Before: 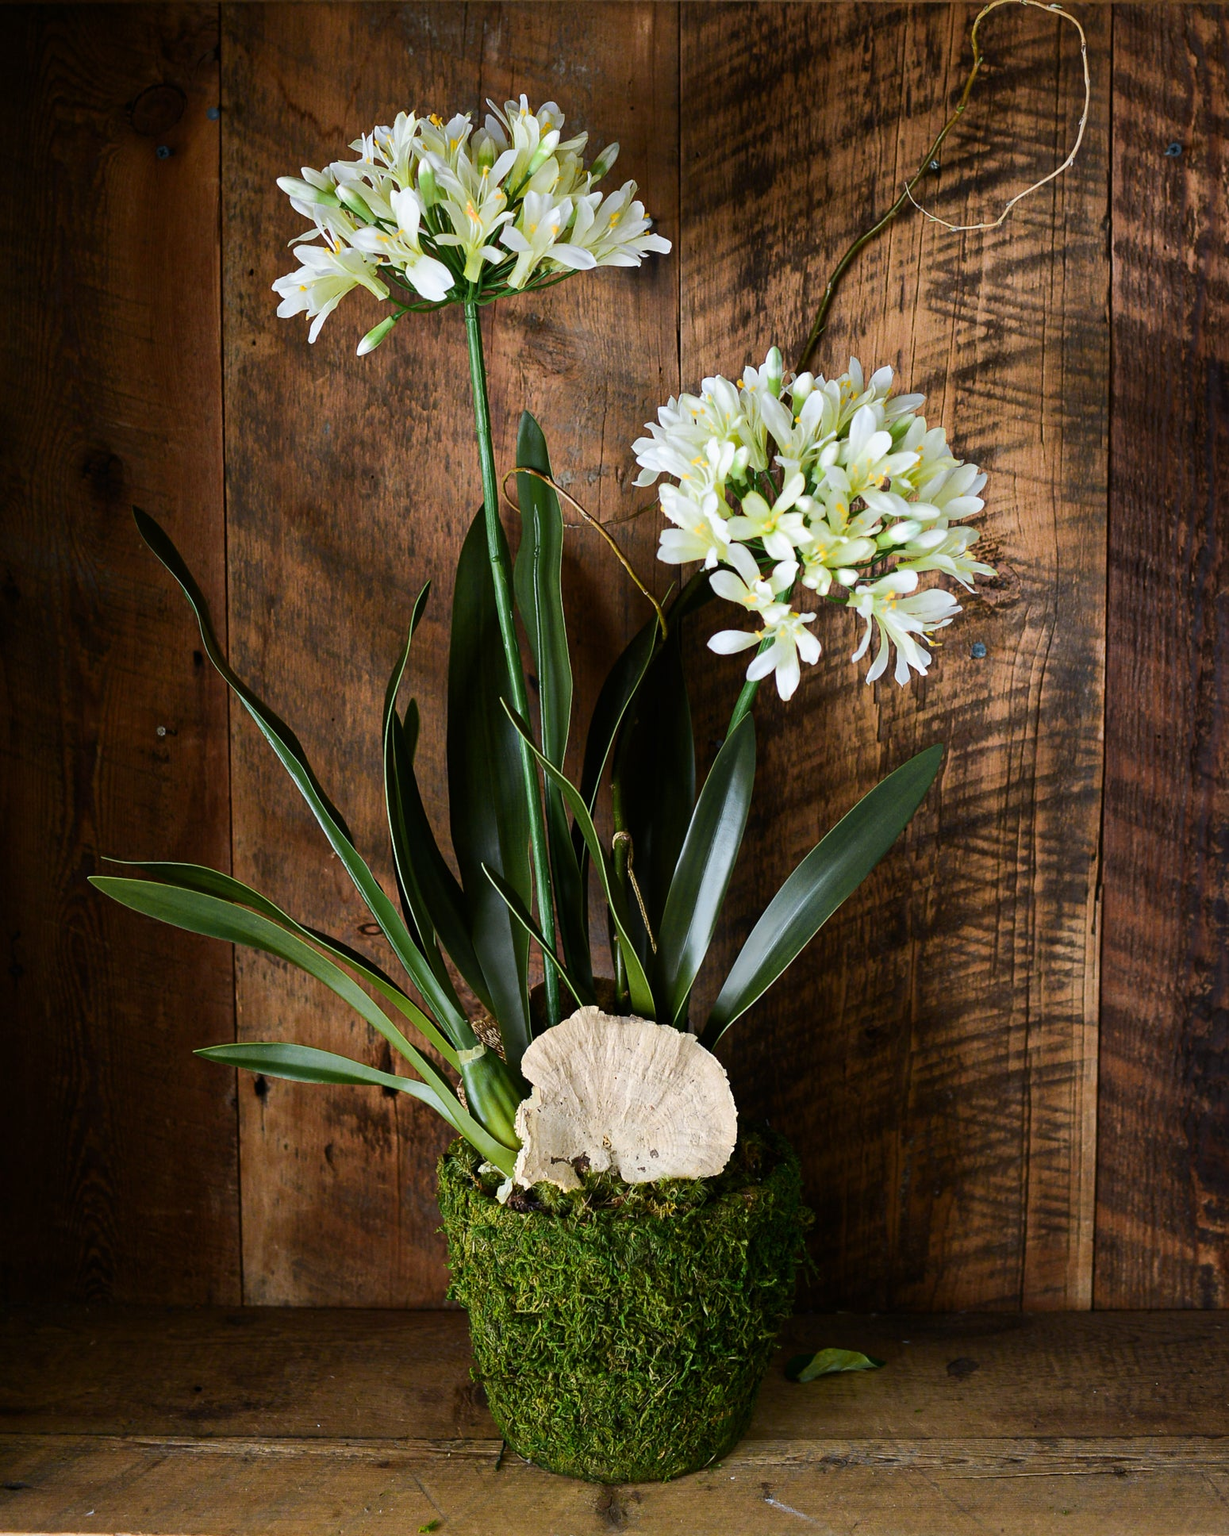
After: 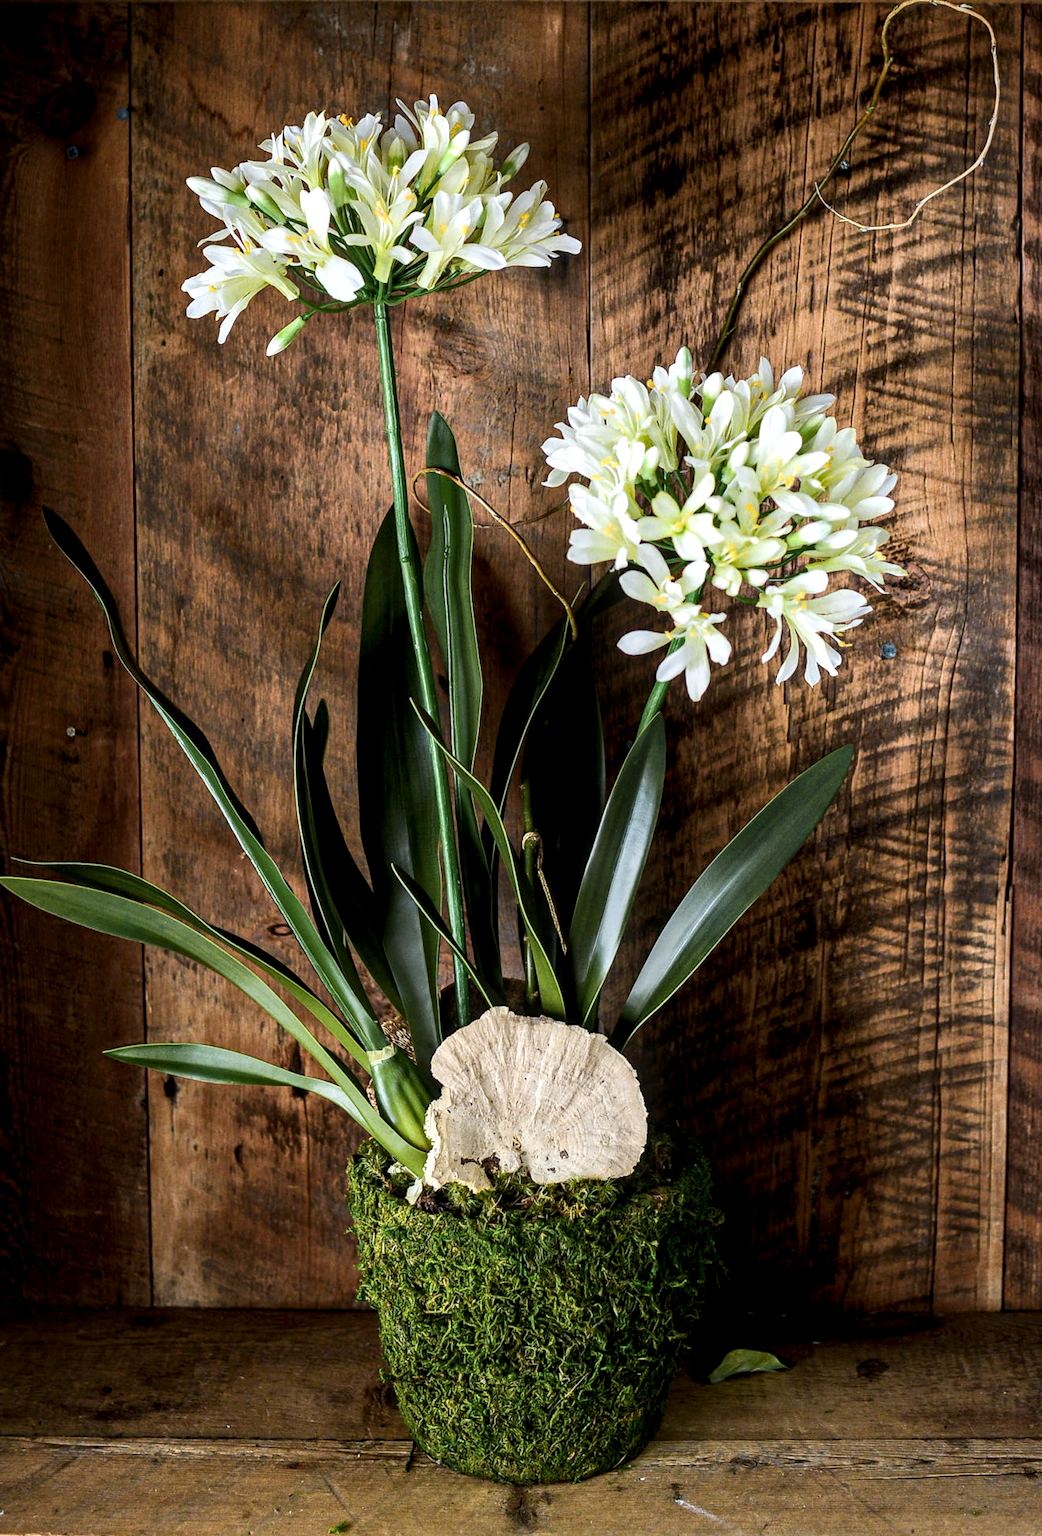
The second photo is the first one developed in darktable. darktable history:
local contrast: detail 156%
crop: left 7.389%, right 7.784%
